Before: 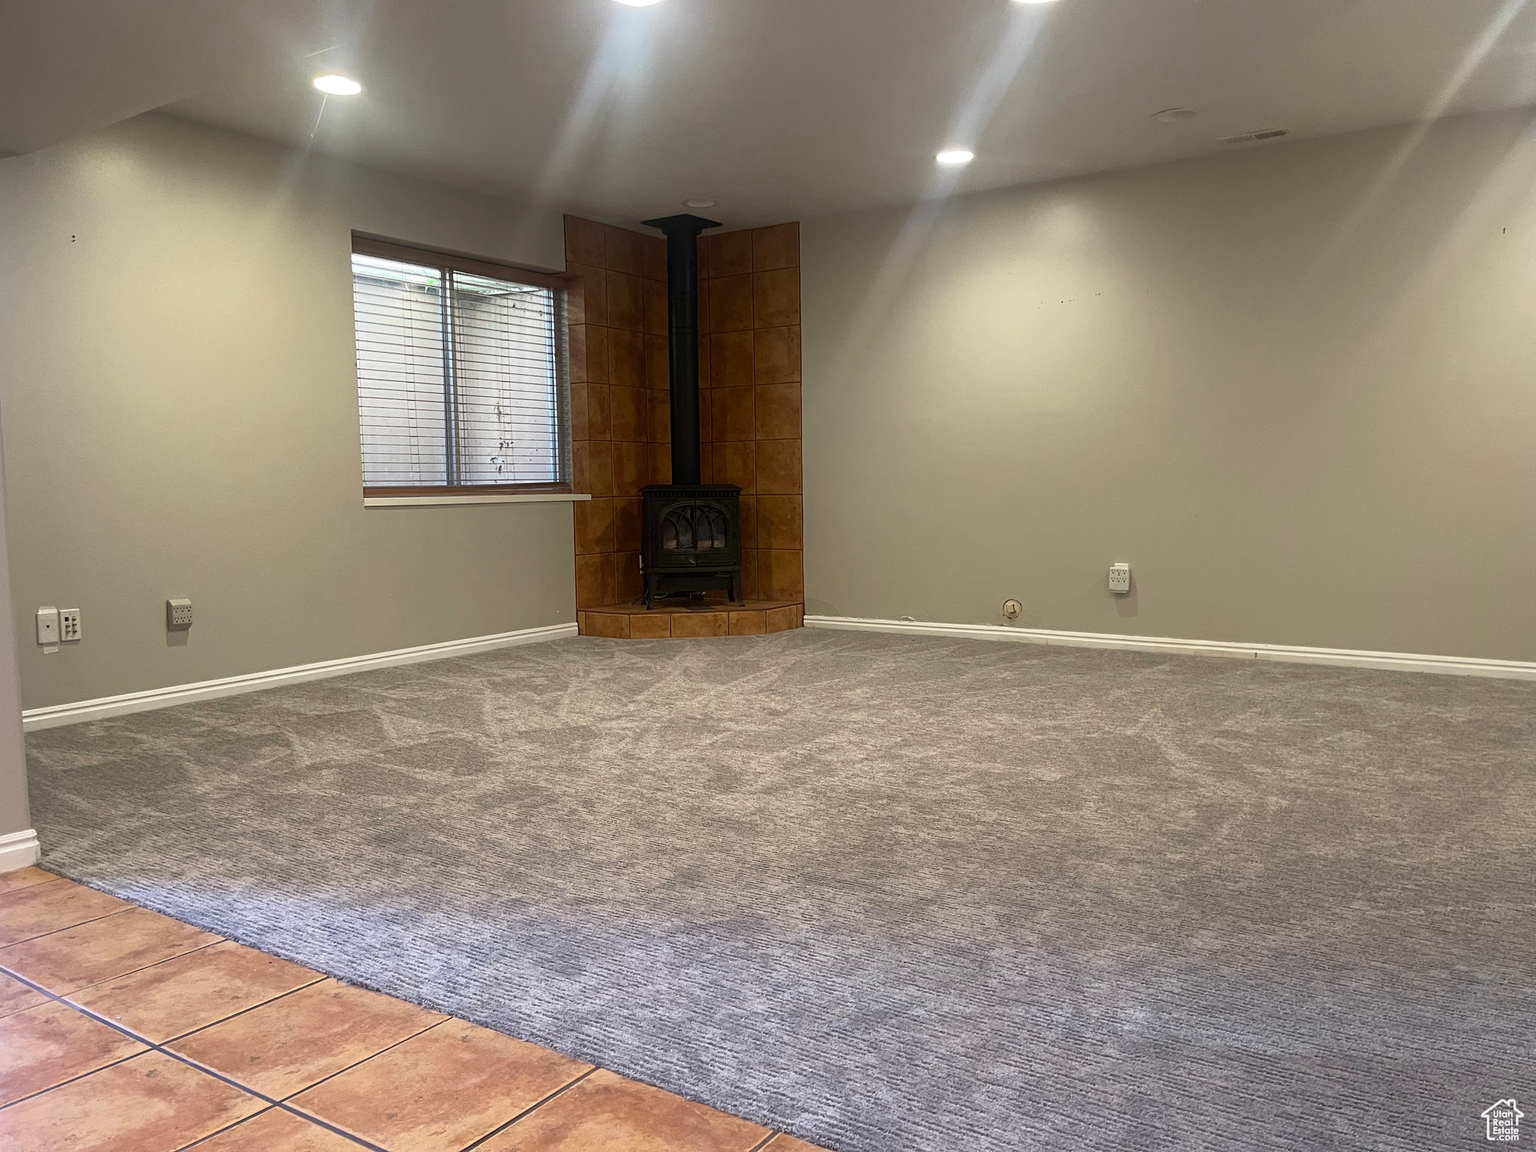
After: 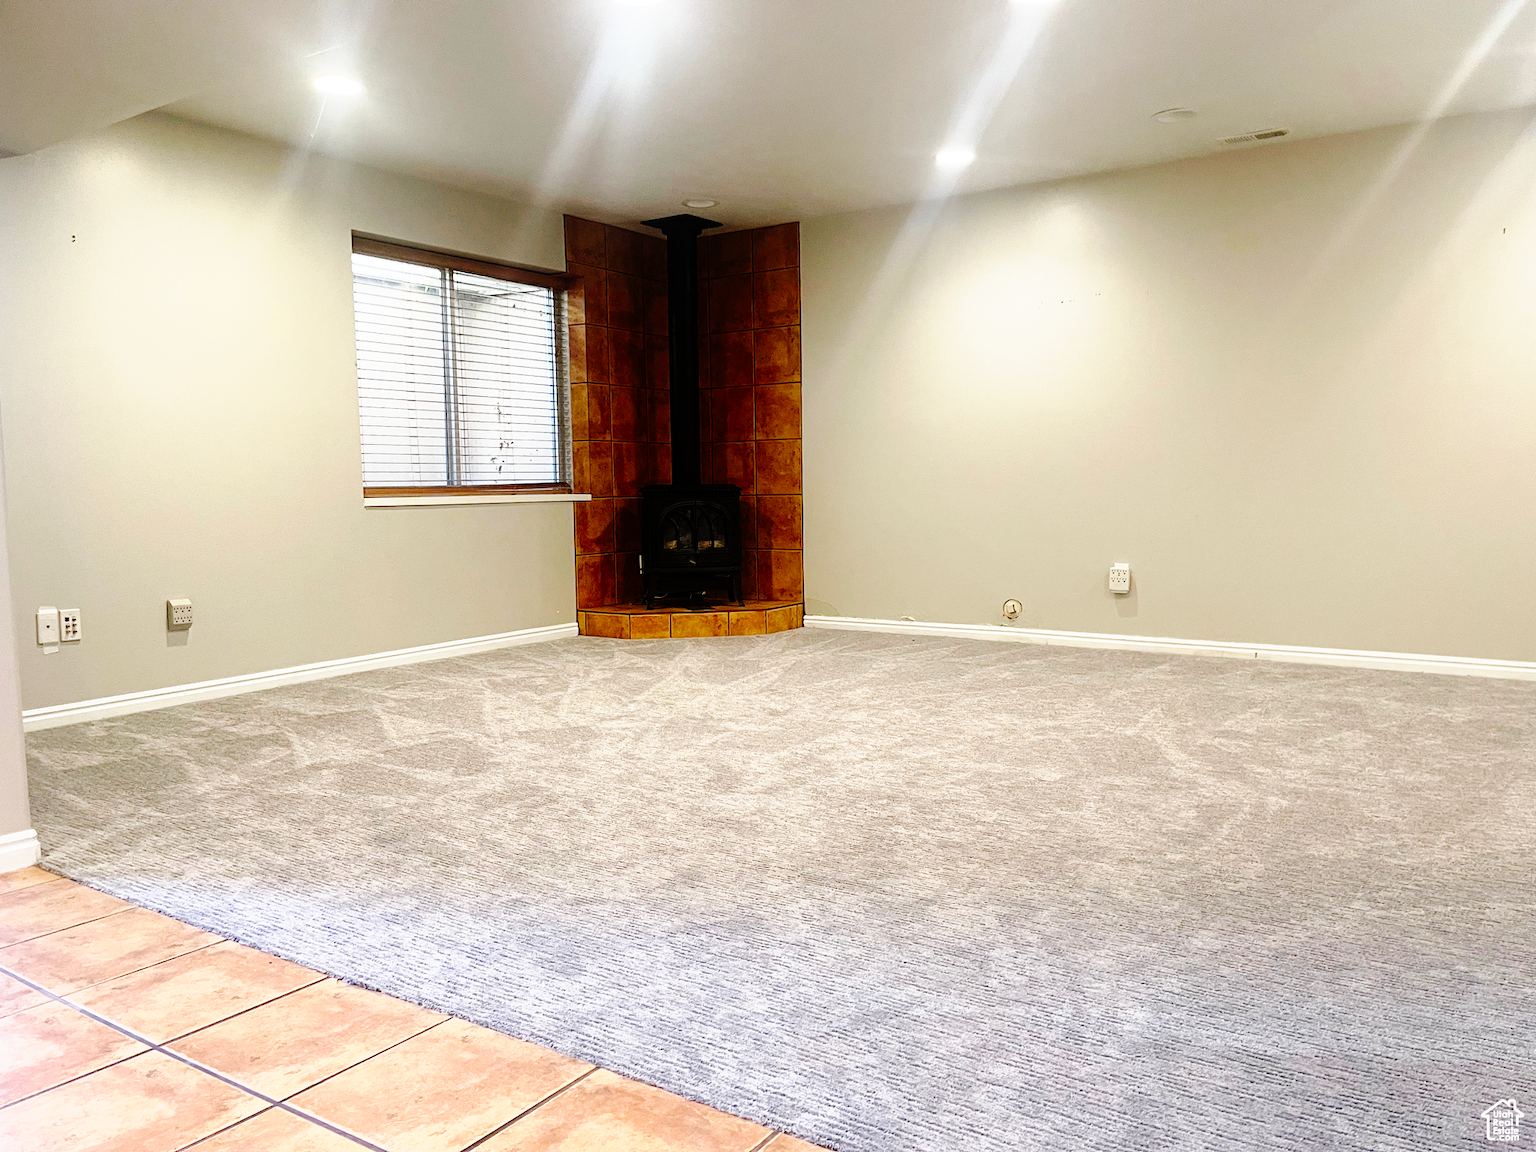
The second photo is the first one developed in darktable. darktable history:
tone curve: curves: ch0 [(0, 0) (0.003, 0) (0.011, 0.002) (0.025, 0.004) (0.044, 0.007) (0.069, 0.015) (0.1, 0.025) (0.136, 0.04) (0.177, 0.09) (0.224, 0.152) (0.277, 0.239) (0.335, 0.335) (0.399, 0.43) (0.468, 0.524) (0.543, 0.621) (0.623, 0.712) (0.709, 0.792) (0.801, 0.871) (0.898, 0.951) (1, 1)], preserve colors none
base curve: curves: ch0 [(0, 0) (0.028, 0.03) (0.121, 0.232) (0.46, 0.748) (0.859, 0.968) (1, 1)], preserve colors none
